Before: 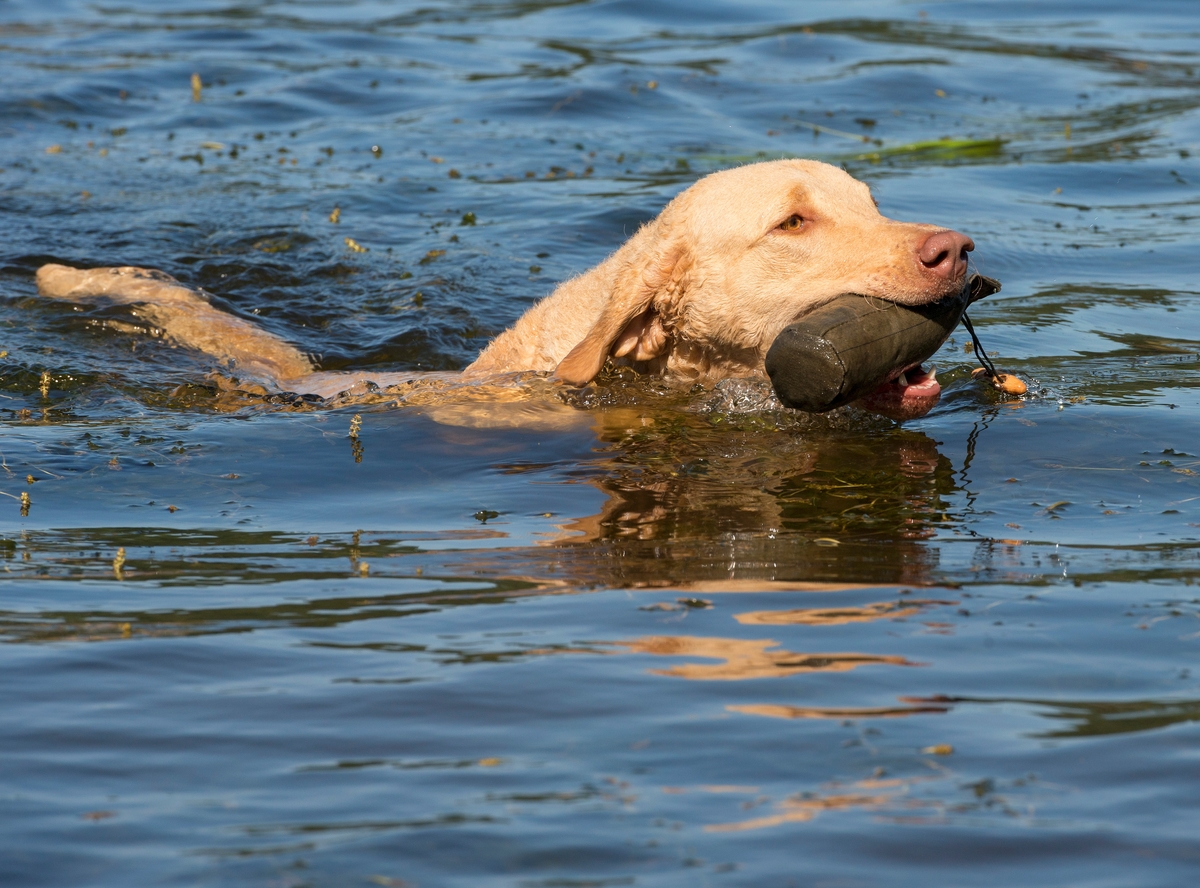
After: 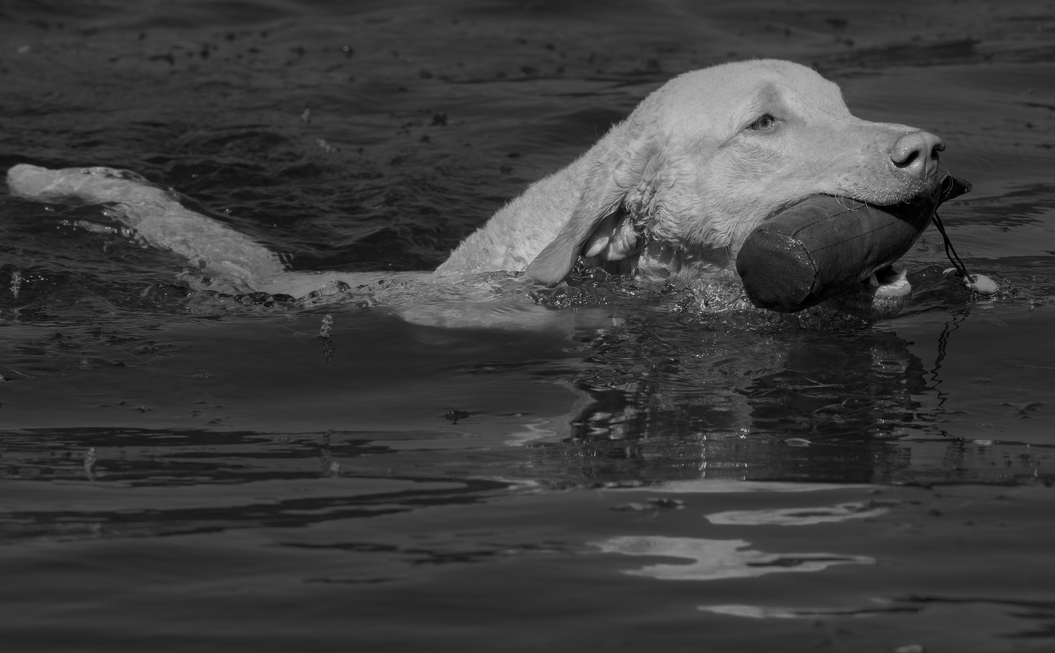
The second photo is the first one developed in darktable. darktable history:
monochrome: a 26.22, b 42.67, size 0.8
crop and rotate: left 2.425%, top 11.305%, right 9.6%, bottom 15.08%
tone equalizer: -8 EV -0.55 EV
color correction: highlights a* -39.68, highlights b* -40, shadows a* -40, shadows b* -40, saturation -3
shadows and highlights: shadows -24.28, highlights 49.77, soften with gaussian
color zones: curves: ch0 [(0, 0.447) (0.184, 0.543) (0.323, 0.476) (0.429, 0.445) (0.571, 0.443) (0.714, 0.451) (0.857, 0.452) (1, 0.447)]; ch1 [(0, 0.464) (0.176, 0.46) (0.287, 0.177) (0.429, 0.002) (0.571, 0) (0.714, 0) (0.857, 0) (1, 0.464)], mix 20%
vignetting: fall-off start 116.67%, fall-off radius 59.26%, brightness -0.31, saturation -0.056
